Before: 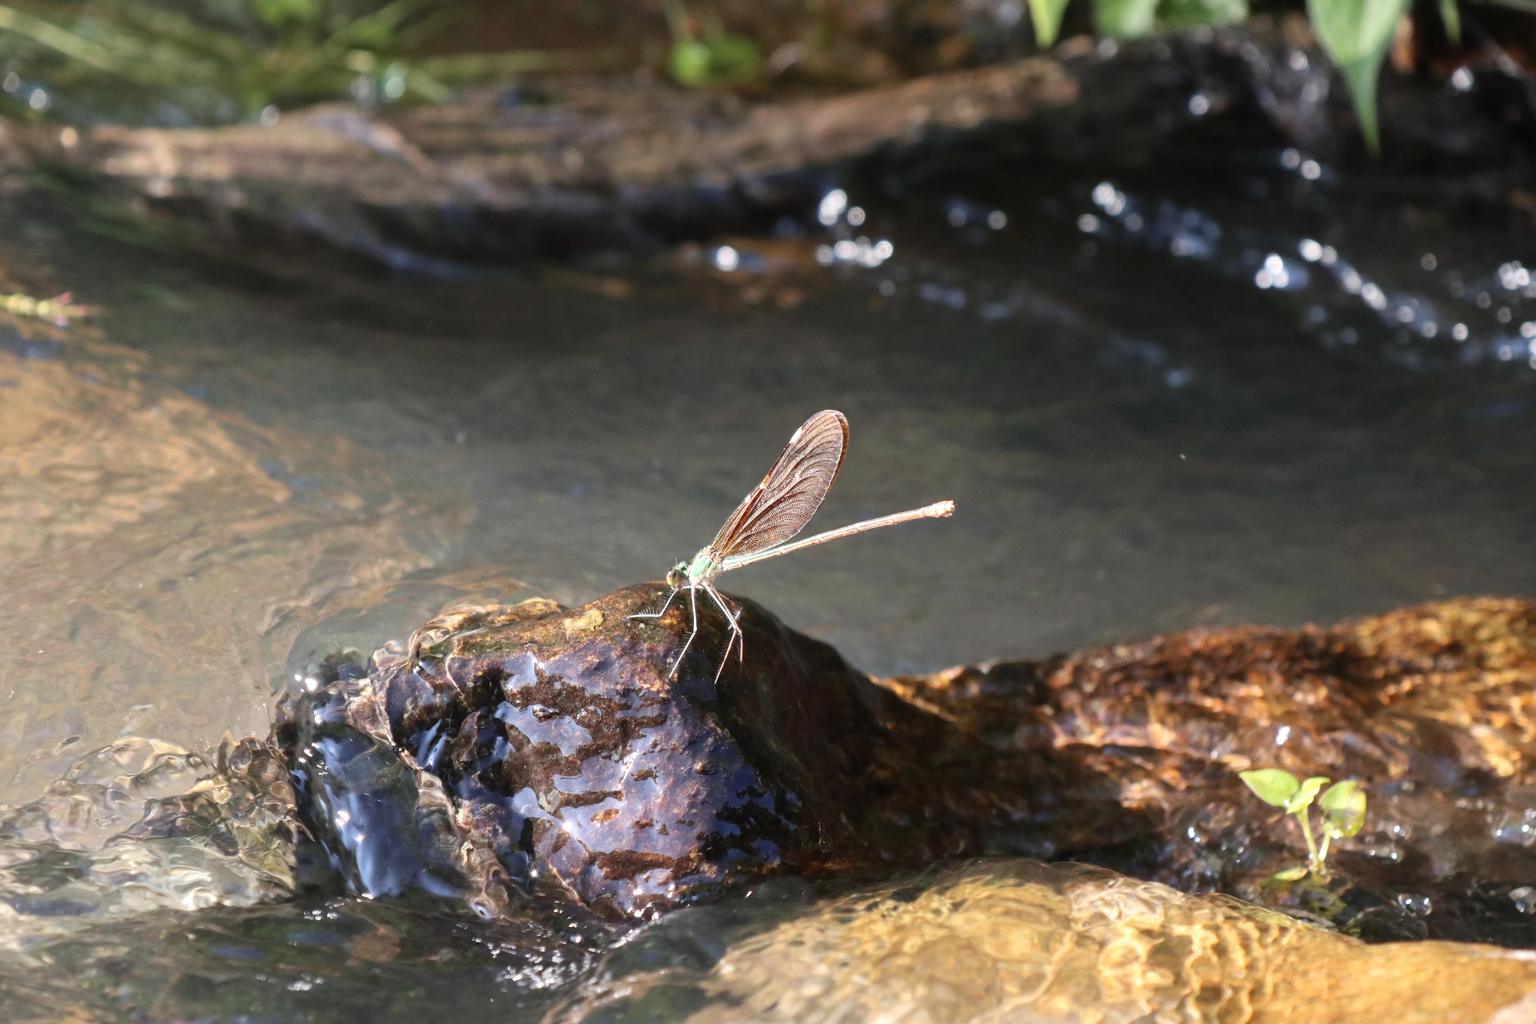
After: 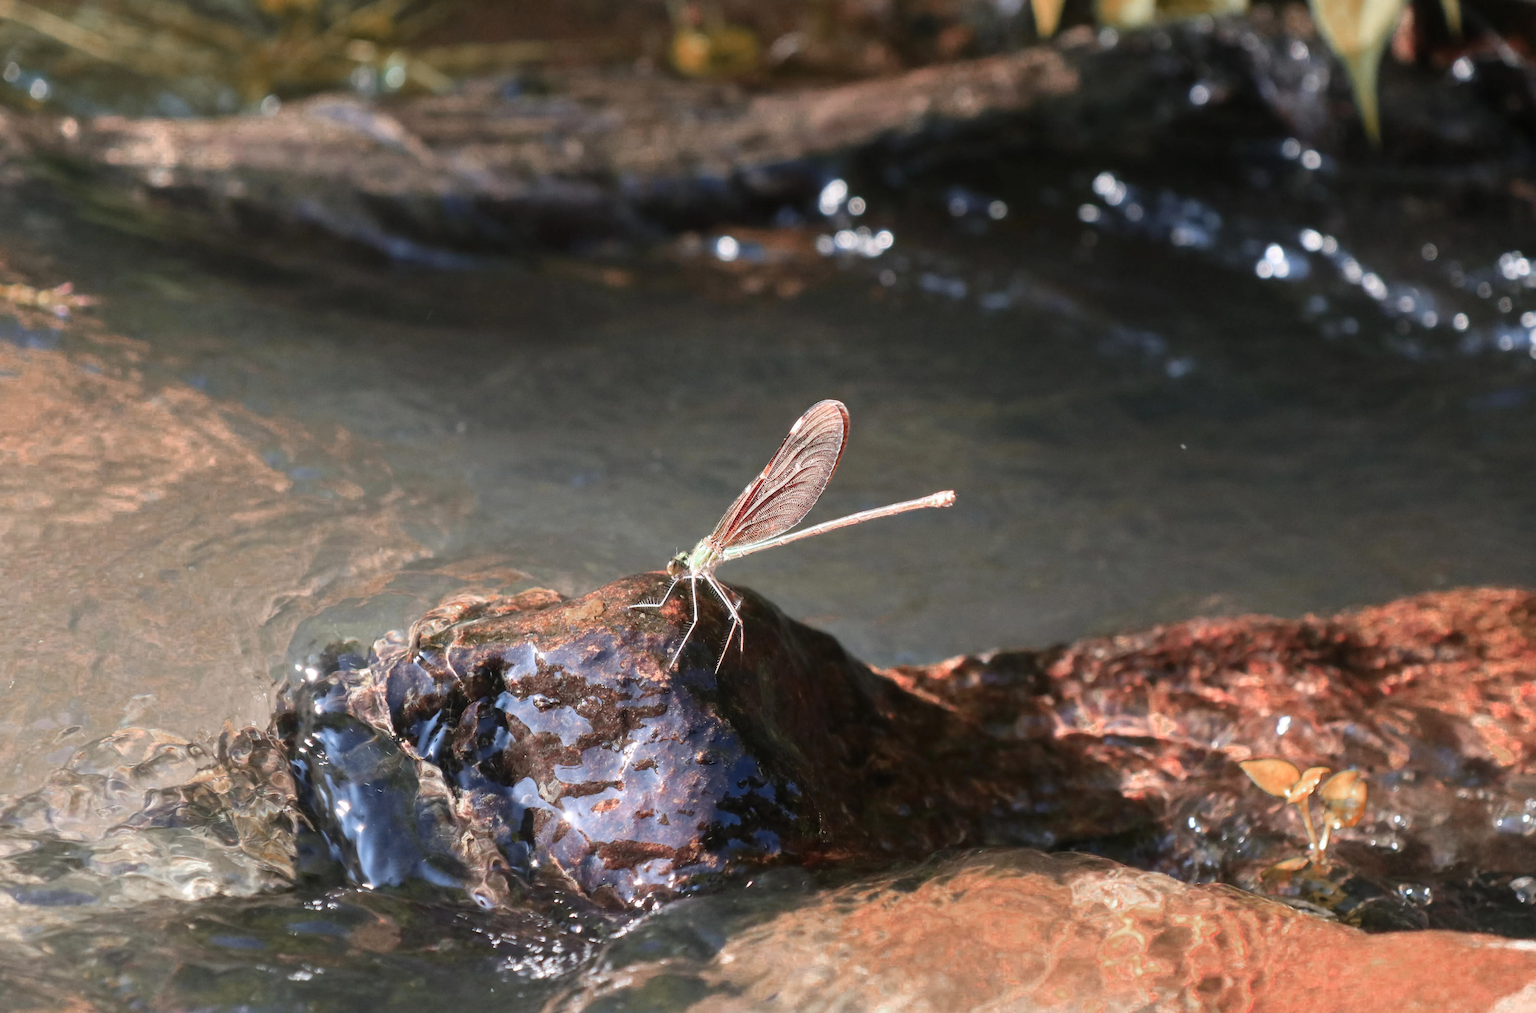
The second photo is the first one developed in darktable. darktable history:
crop: top 1.049%, right 0.001%
color zones: curves: ch0 [(0.006, 0.385) (0.143, 0.563) (0.243, 0.321) (0.352, 0.464) (0.516, 0.456) (0.625, 0.5) (0.75, 0.5) (0.875, 0.5)]; ch1 [(0, 0.5) (0.134, 0.504) (0.246, 0.463) (0.421, 0.515) (0.5, 0.56) (0.625, 0.5) (0.75, 0.5) (0.875, 0.5)]; ch2 [(0, 0.5) (0.131, 0.426) (0.307, 0.289) (0.38, 0.188) (0.513, 0.216) (0.625, 0.548) (0.75, 0.468) (0.838, 0.396) (0.971, 0.311)]
